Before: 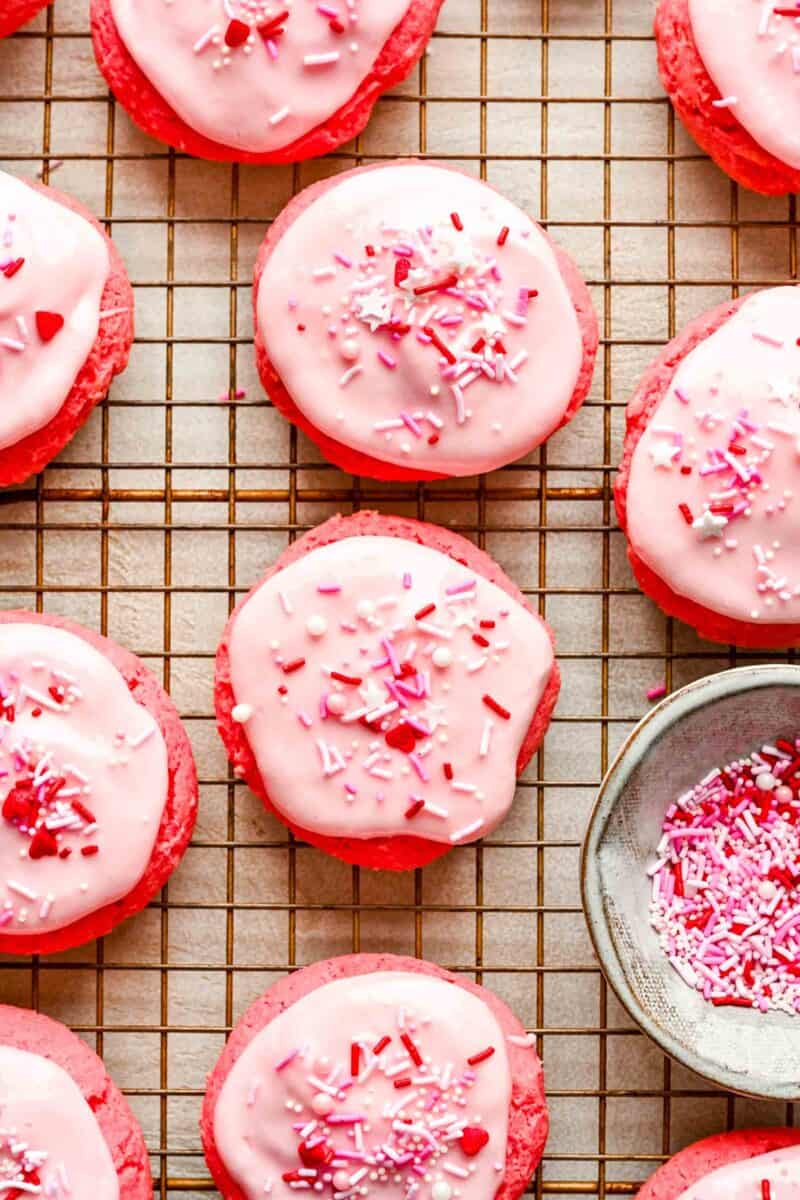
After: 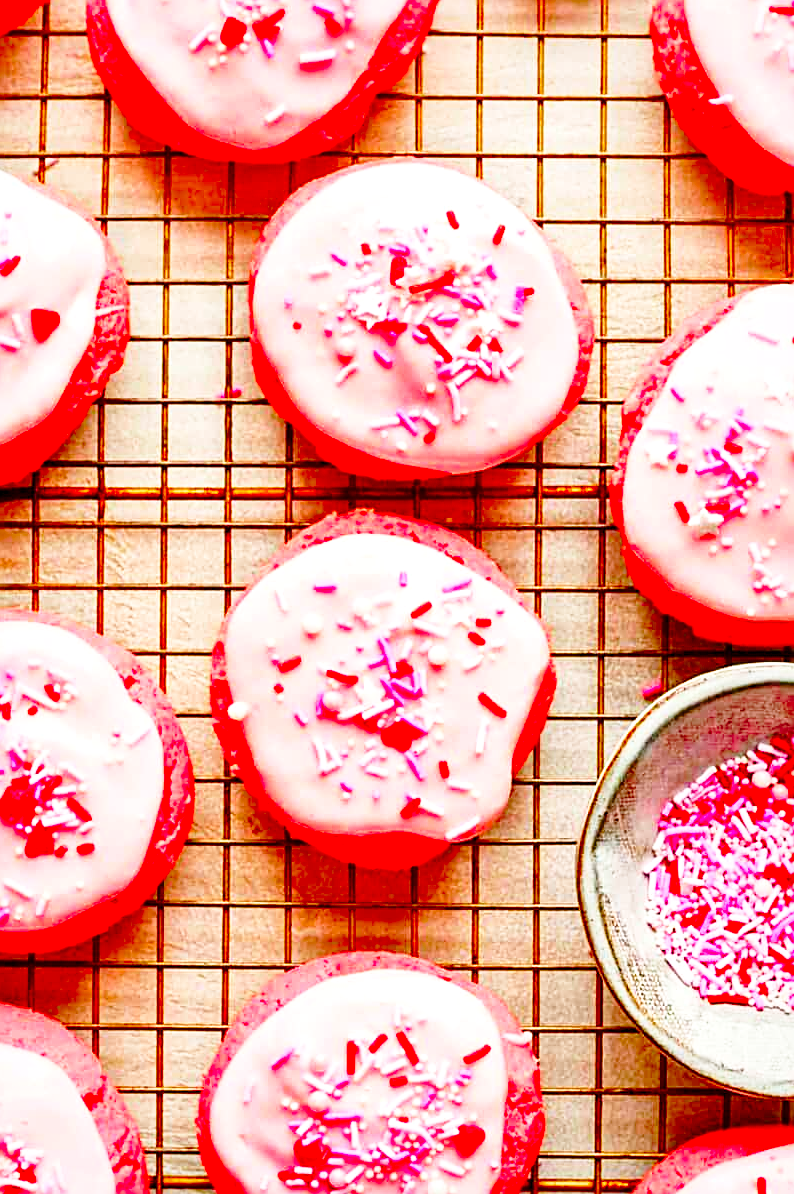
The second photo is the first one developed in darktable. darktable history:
exposure: black level correction 0.001, exposure -0.203 EV, compensate highlight preservation false
local contrast: mode bilateral grid, contrast 21, coarseness 99, detail 150%, midtone range 0.2
crop and rotate: left 0.731%, top 0.184%, bottom 0.239%
base curve: curves: ch0 [(0, 0) (0.028, 0.03) (0.121, 0.232) (0.46, 0.748) (0.859, 0.968) (1, 1)], preserve colors none
sharpen: on, module defaults
haze removal: strength 0.11, distance 0.255, compatibility mode true, adaptive false
color correction: highlights b* -0.044, saturation 1.85
